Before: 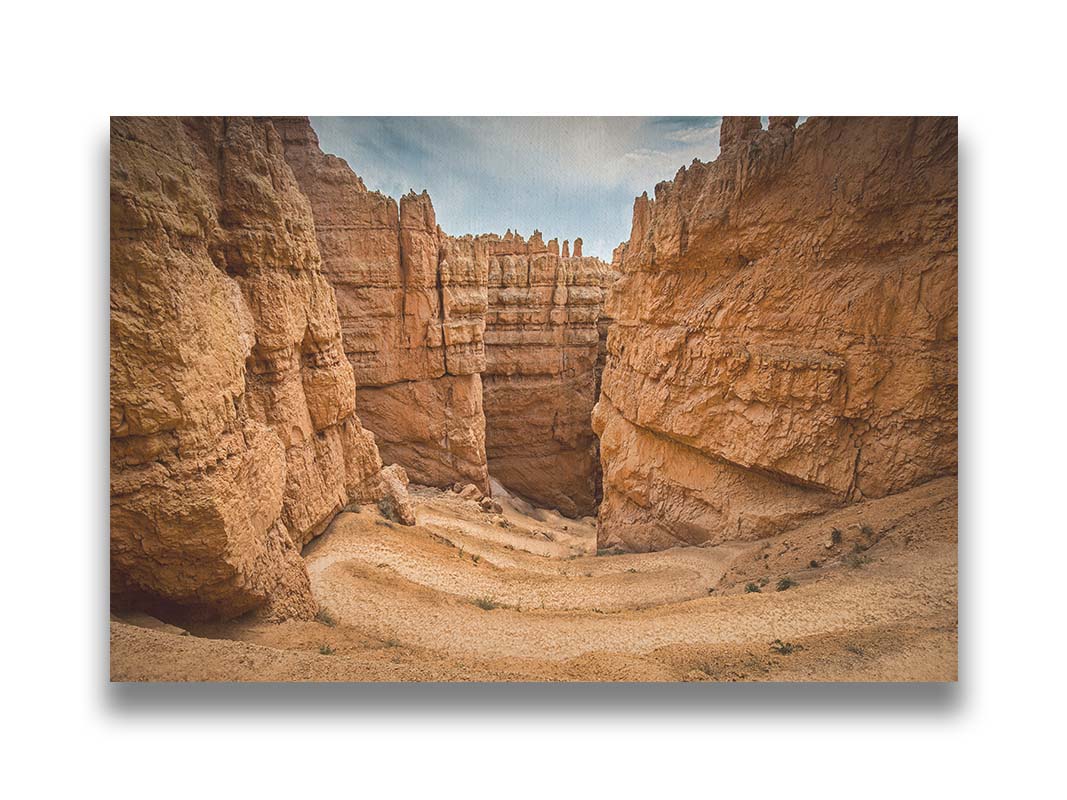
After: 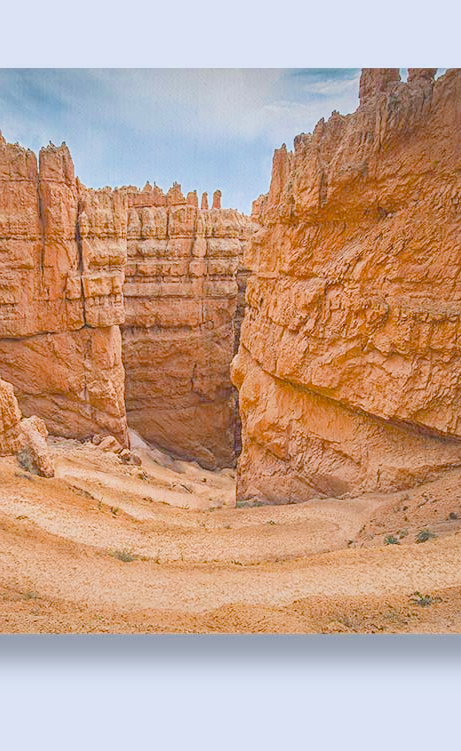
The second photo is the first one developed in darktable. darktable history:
exposure: black level correction 0, exposure 1.199 EV, compensate exposure bias true, compensate highlight preservation false
filmic rgb: black relative exposure -8.86 EV, white relative exposure 4.99 EV, threshold 2.94 EV, target black luminance 0%, hardness 3.78, latitude 66.58%, contrast 0.815, highlights saturation mix 11.45%, shadows ↔ highlights balance 20.46%, enable highlight reconstruction true
crop: left 33.924%, top 6.033%, right 22.854%
color balance rgb: highlights gain › chroma 1.025%, highlights gain › hue 52.28°, perceptual saturation grading › global saturation 19.641%, global vibrance 16.843%, saturation formula JzAzBz (2021)
color calibration: x 0.372, y 0.386, temperature 4285.03 K, saturation algorithm version 1 (2020)
